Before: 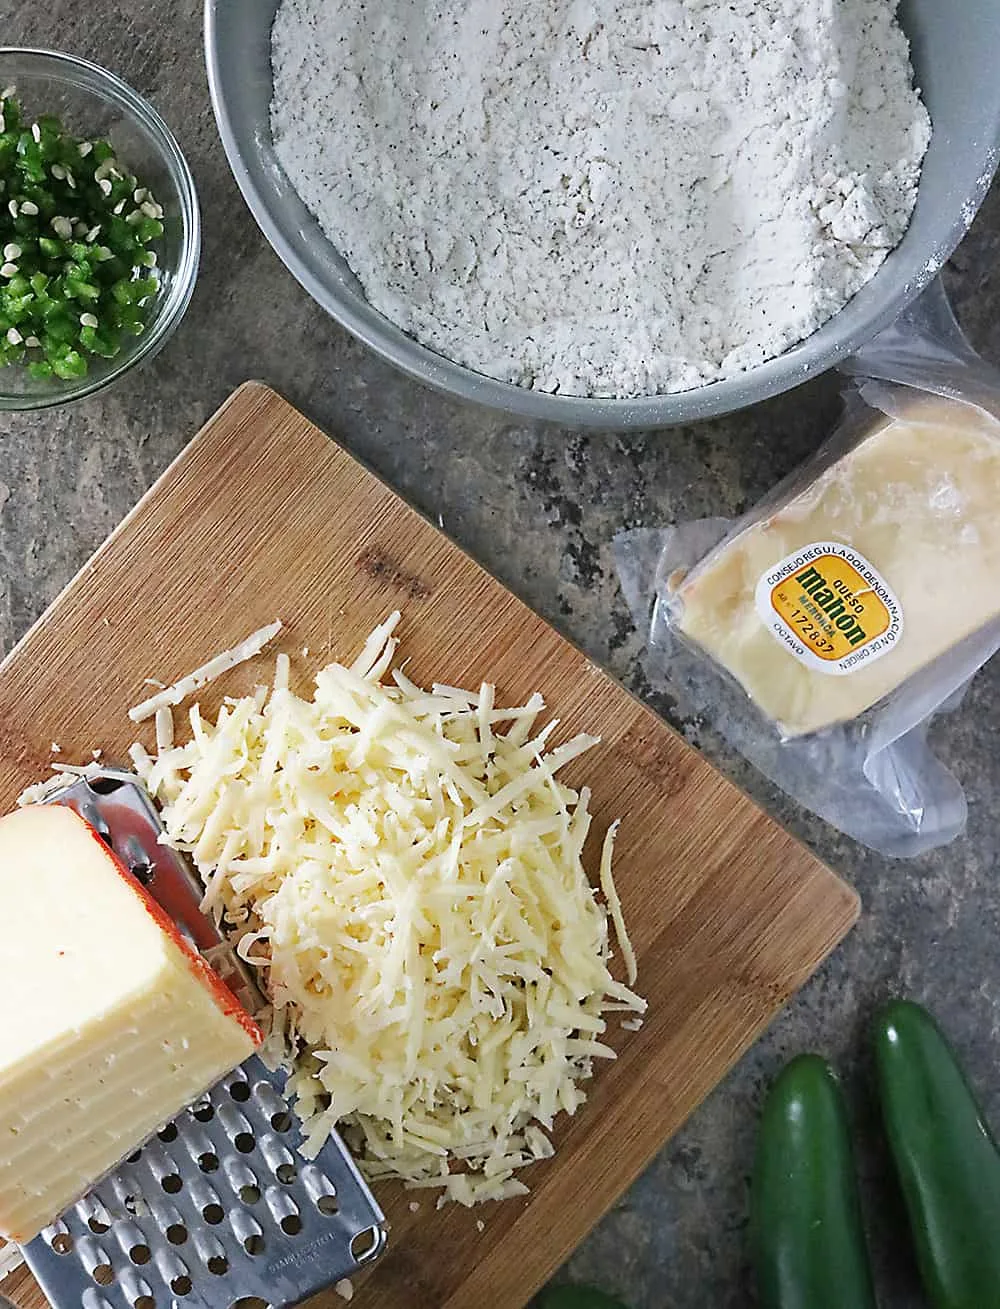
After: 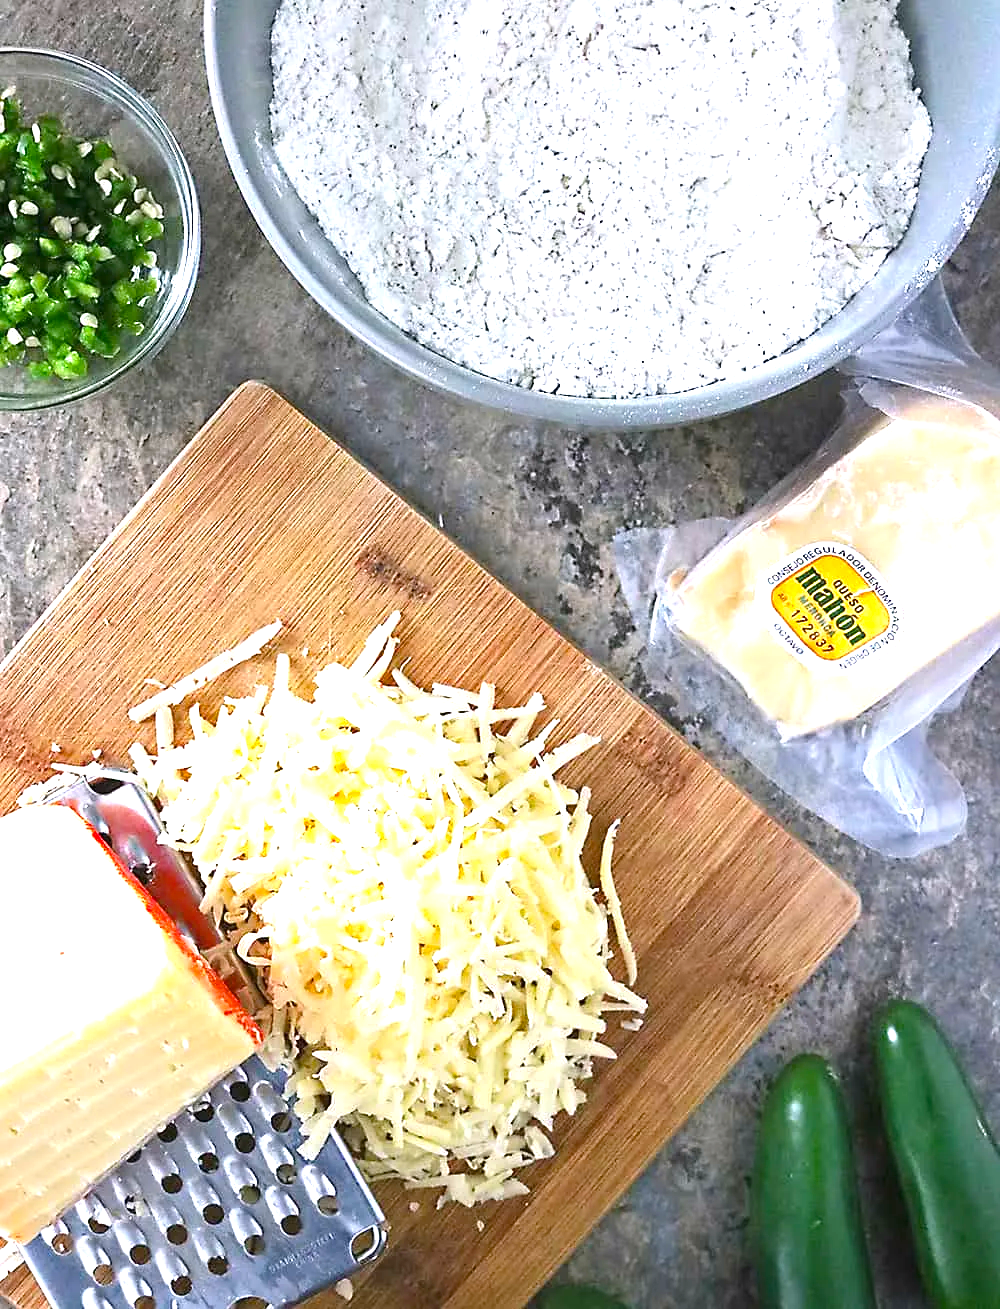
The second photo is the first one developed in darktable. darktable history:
exposure: black level correction 0, exposure 1.2 EV, compensate exposure bias true, compensate highlight preservation false
white balance: red 1.009, blue 1.027
tone equalizer: -7 EV 0.18 EV, -6 EV 0.12 EV, -5 EV 0.08 EV, -4 EV 0.04 EV, -2 EV -0.02 EV, -1 EV -0.04 EV, +0 EV -0.06 EV, luminance estimator HSV value / RGB max
color balance rgb: linear chroma grading › shadows -8%, linear chroma grading › global chroma 10%, perceptual saturation grading › global saturation 2%, perceptual saturation grading › highlights -2%, perceptual saturation grading › mid-tones 4%, perceptual saturation grading › shadows 8%, perceptual brilliance grading › global brilliance 2%, perceptual brilliance grading › highlights -4%, global vibrance 16%, saturation formula JzAzBz (2021)
